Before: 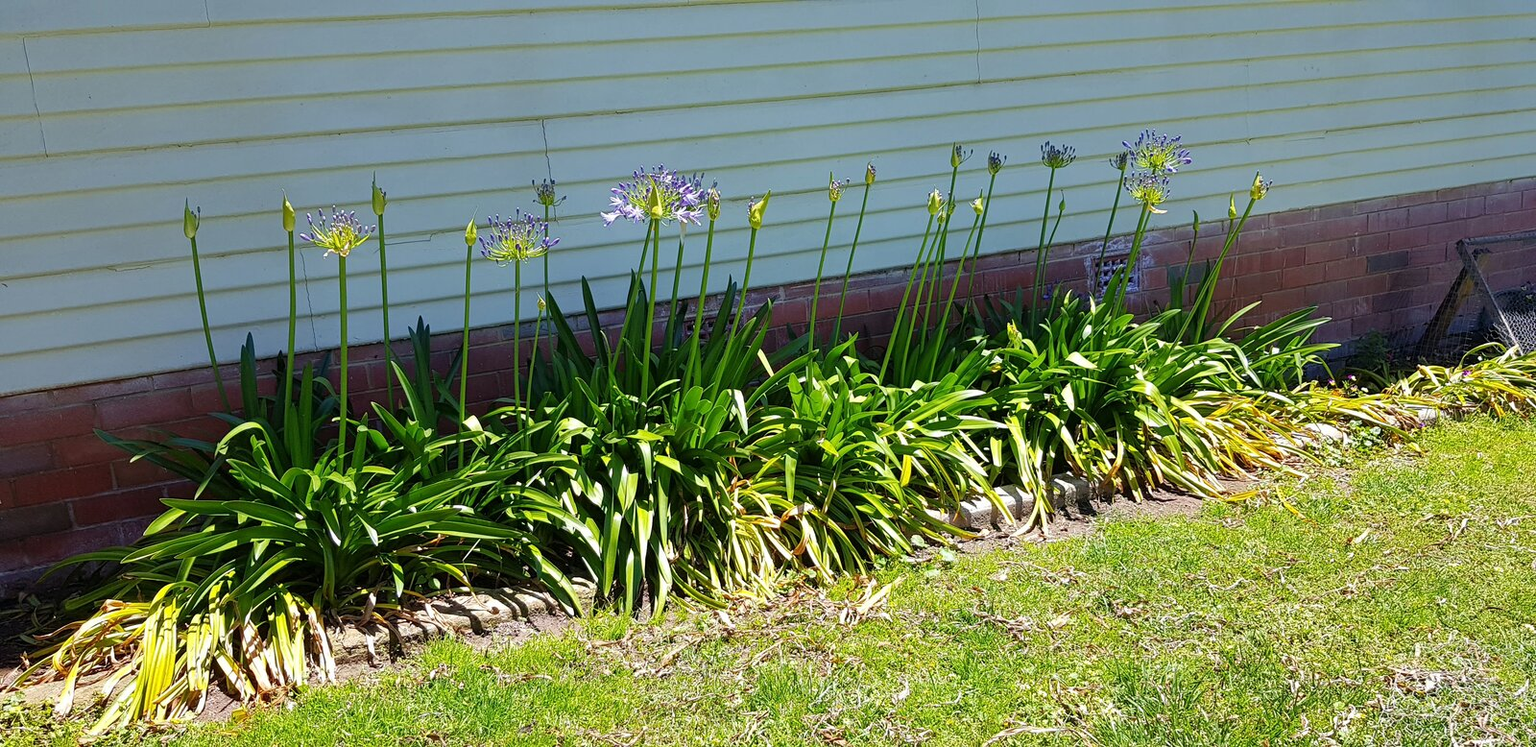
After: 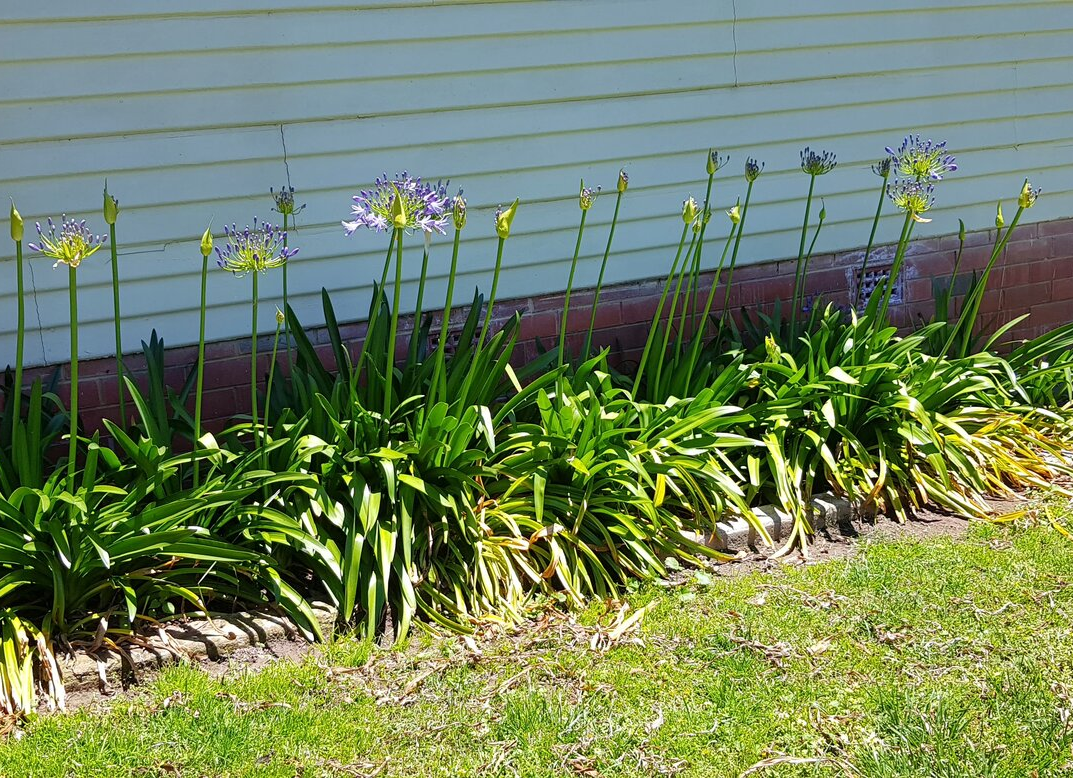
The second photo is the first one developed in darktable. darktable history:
crop and rotate: left 17.761%, right 15.115%
